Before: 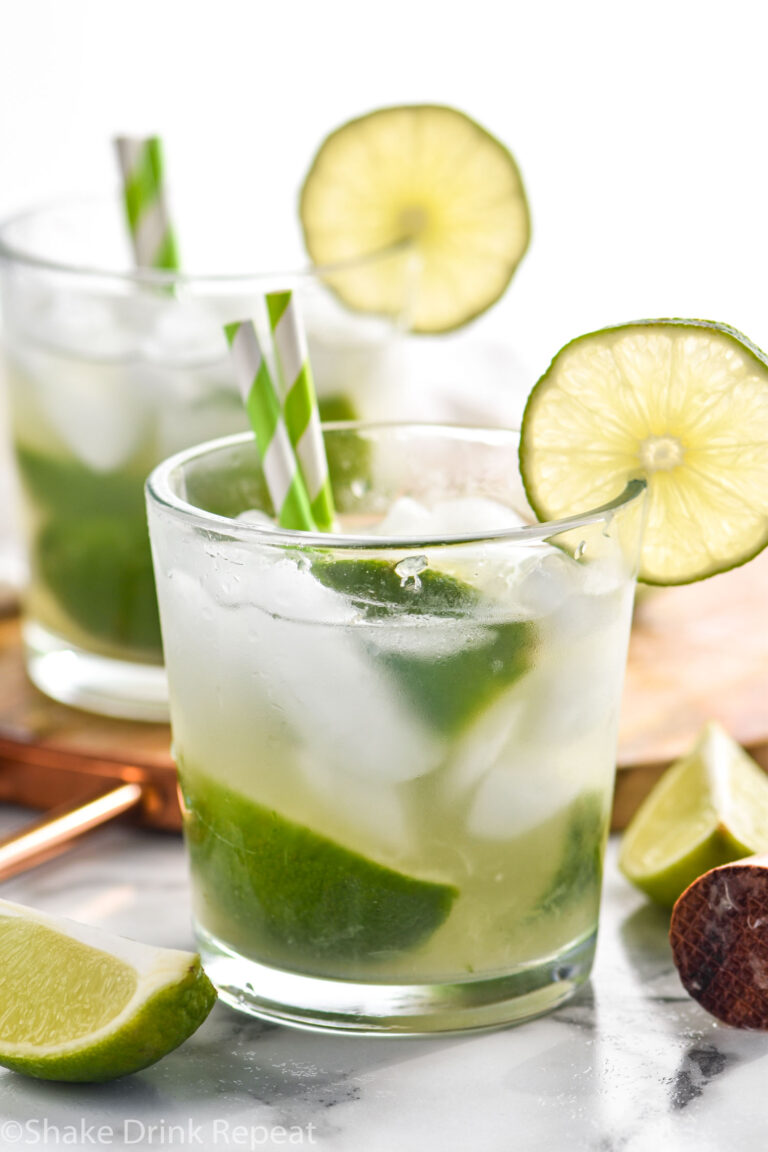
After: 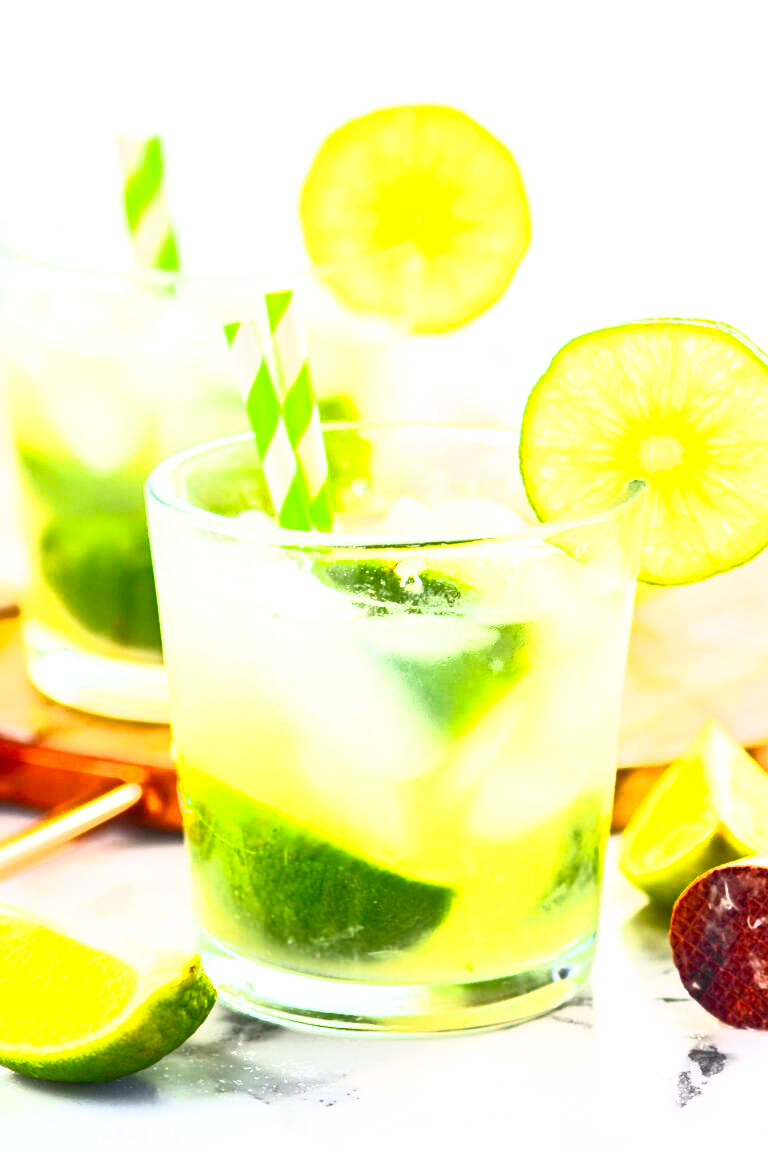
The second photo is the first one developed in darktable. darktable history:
contrast brightness saturation: contrast 1, brightness 1, saturation 1
exposure: black level correction 0.005, exposure 0.286 EV, compensate highlight preservation false
